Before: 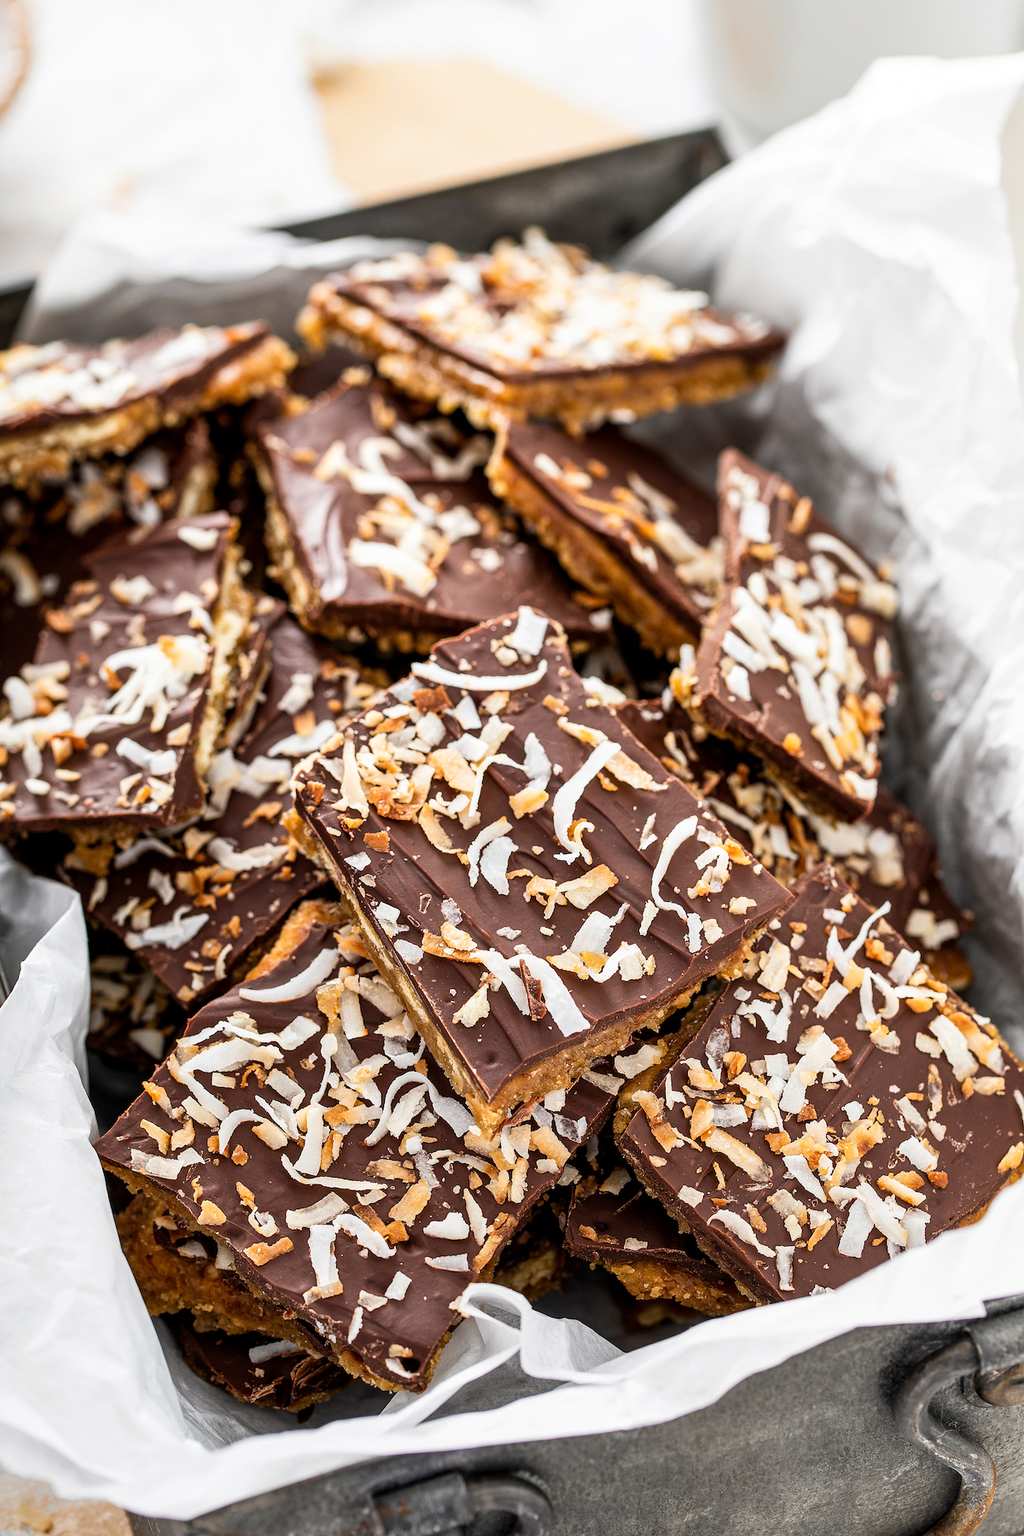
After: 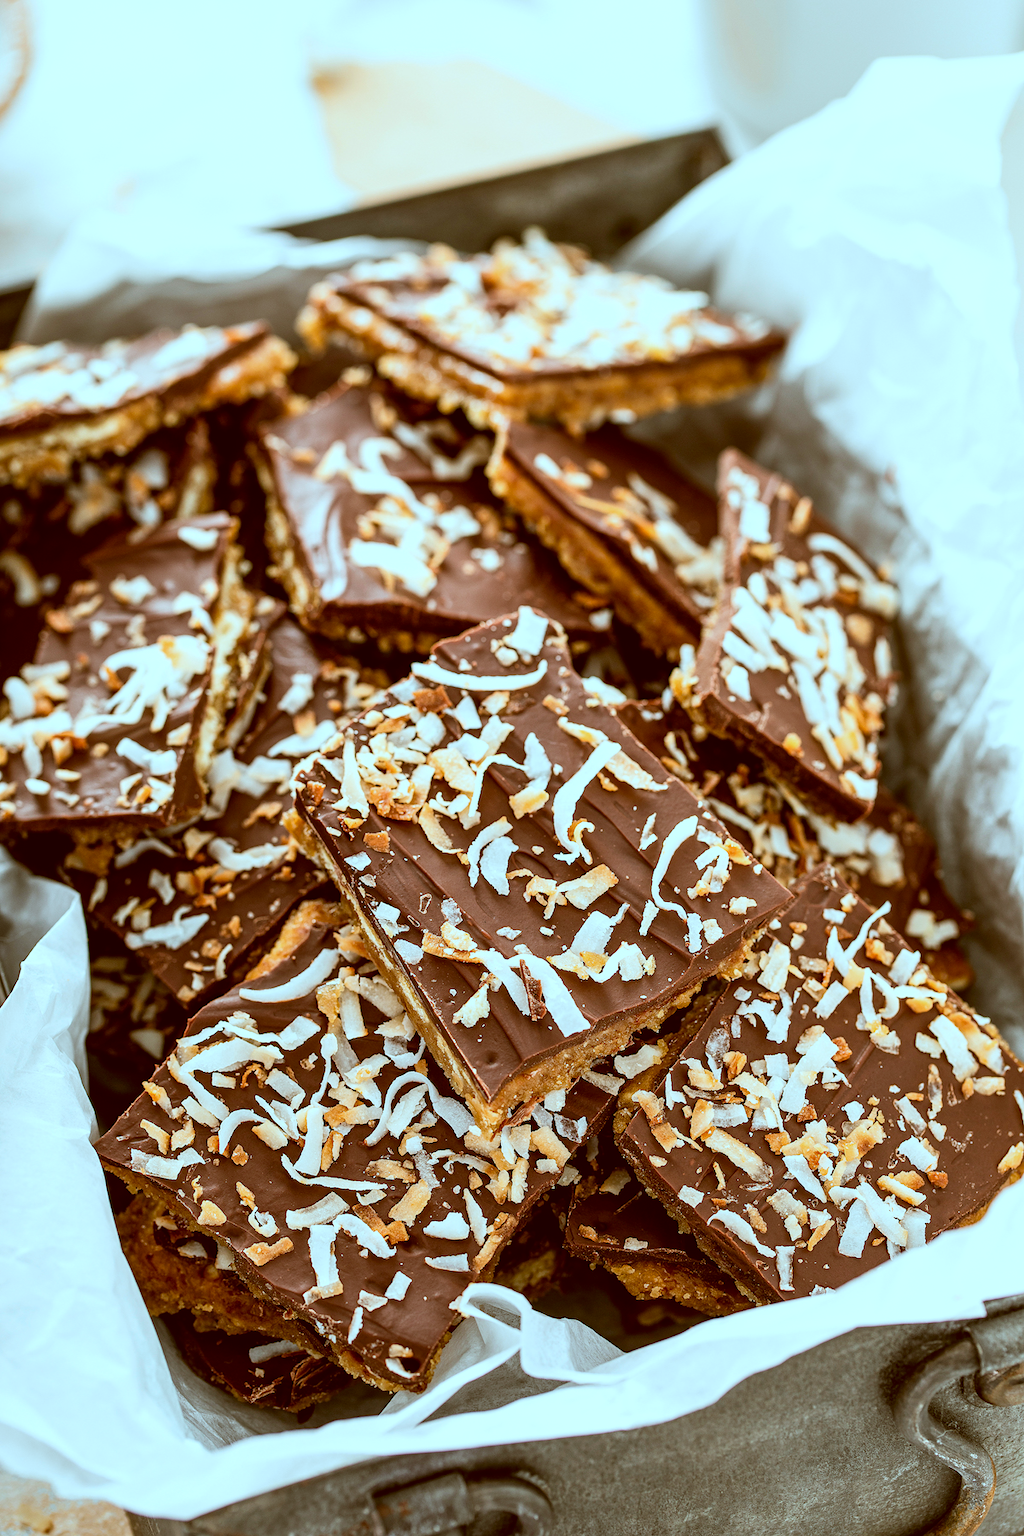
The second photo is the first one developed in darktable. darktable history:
color correction: highlights a* -14.76, highlights b* -16.14, shadows a* 10.55, shadows b* 29.2
